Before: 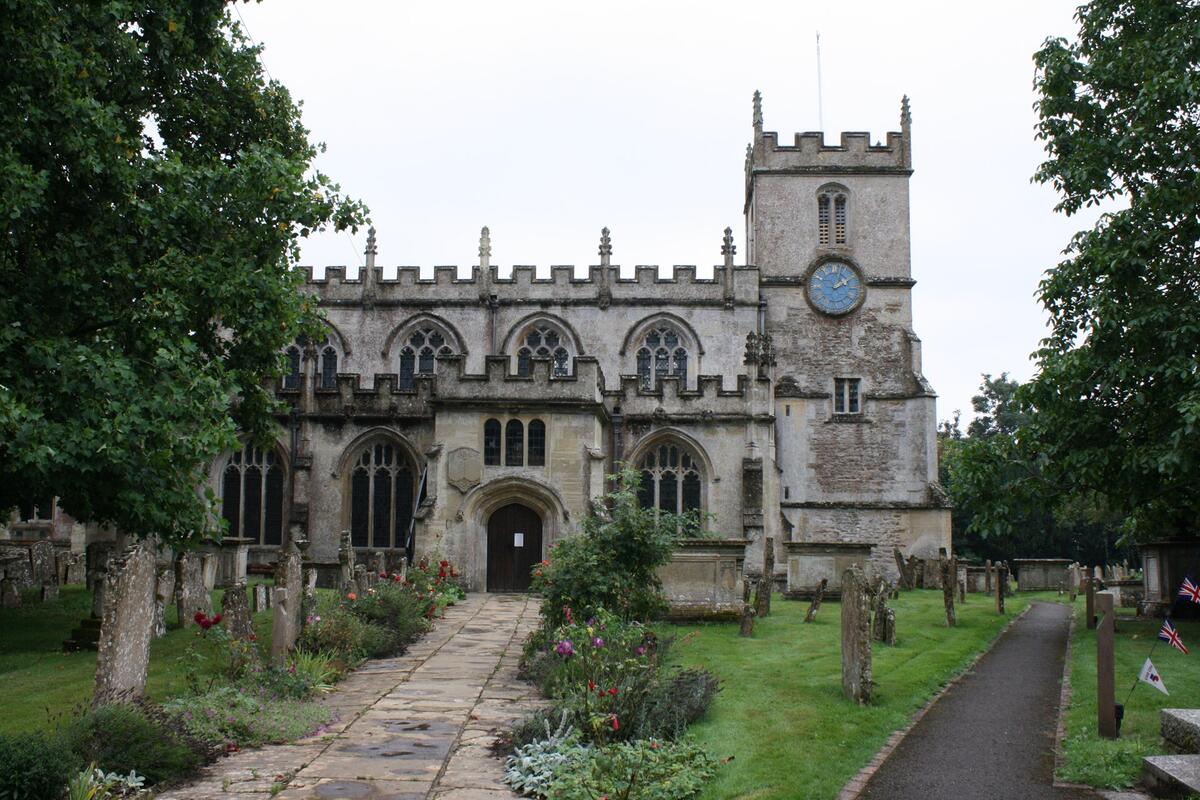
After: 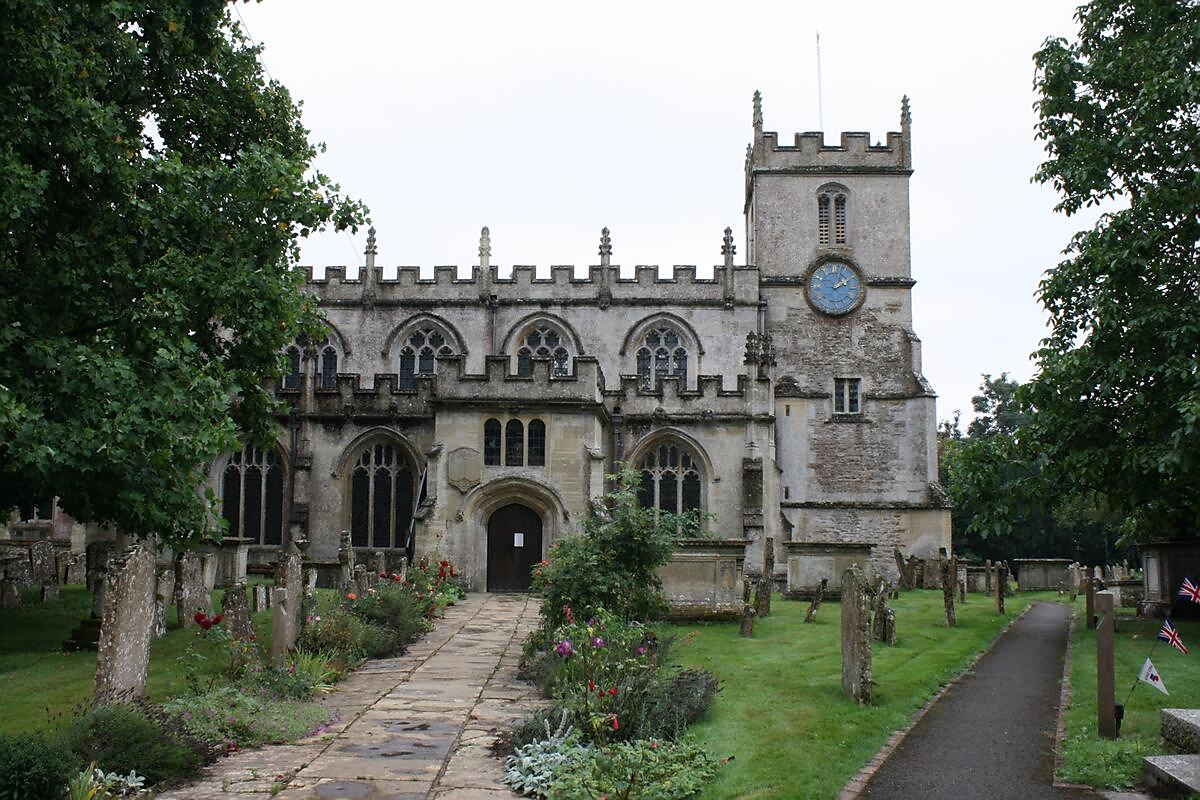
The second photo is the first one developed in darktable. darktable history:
sharpen: radius 1.515, amount 0.361, threshold 1.632
